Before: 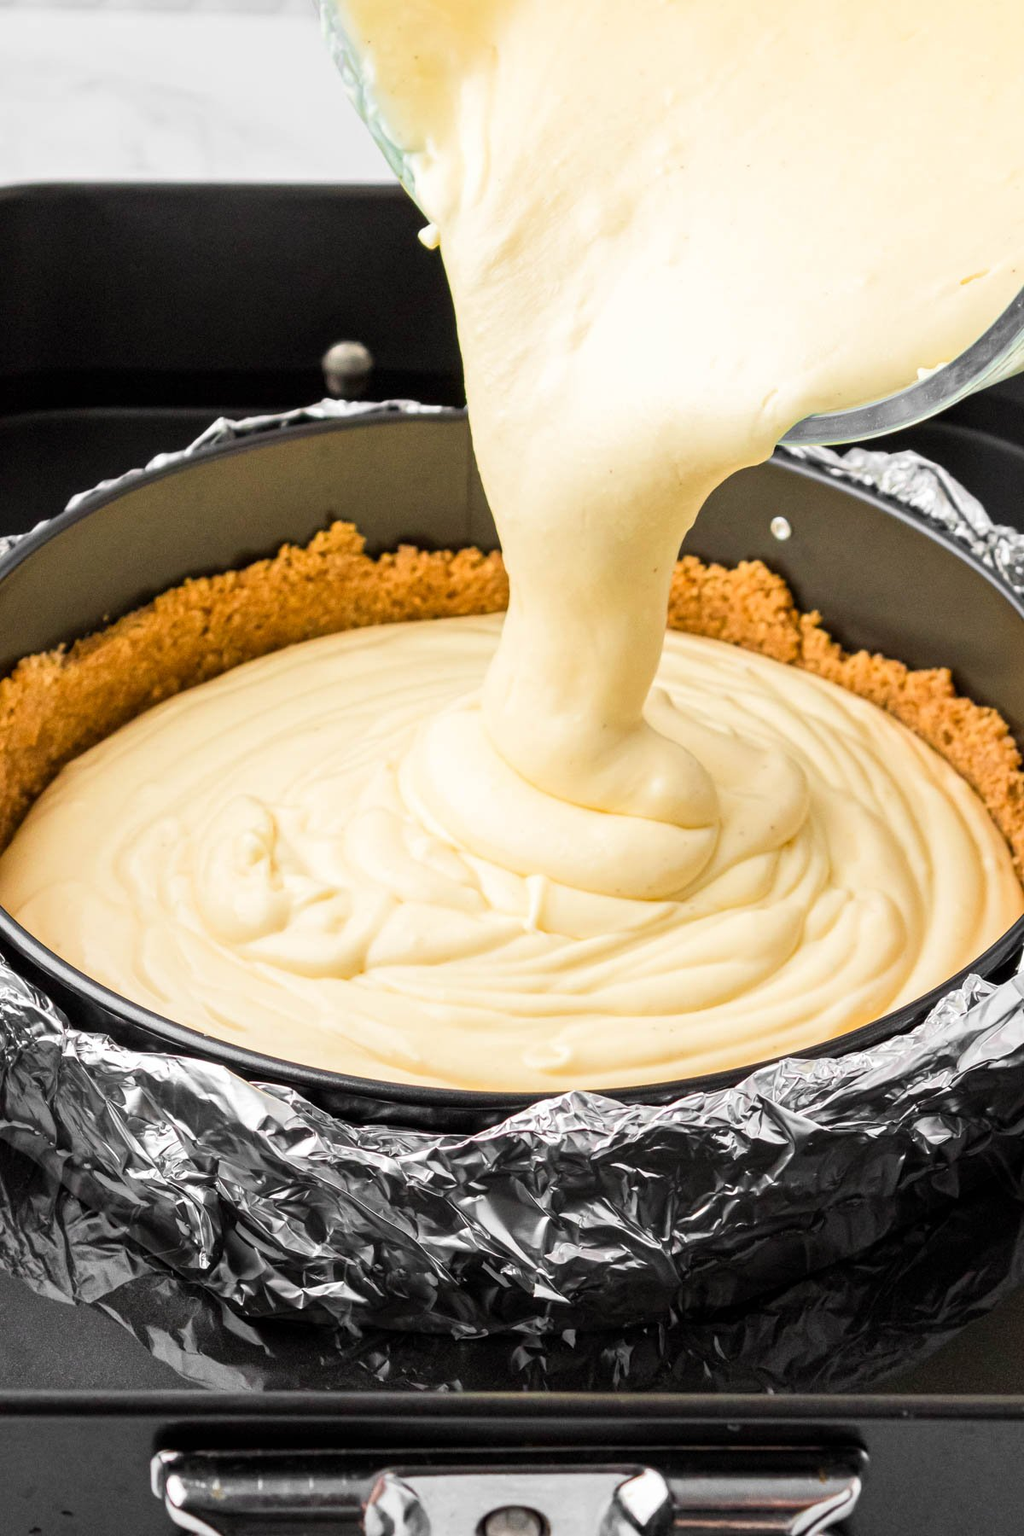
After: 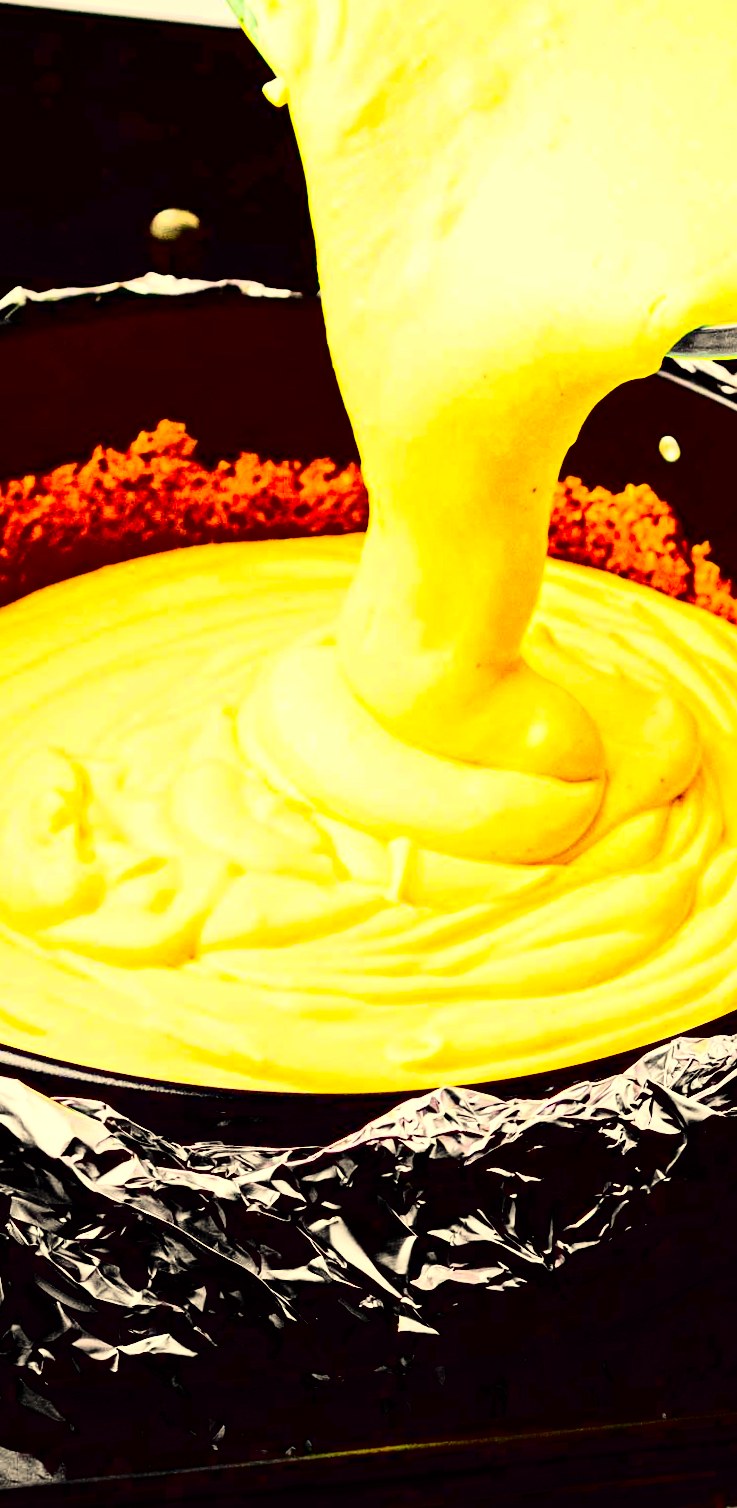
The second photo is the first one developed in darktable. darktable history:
crop and rotate: left 22.918%, top 5.629%, right 14.711%, bottom 2.247%
color balance: lift [1, 1, 0.999, 1.001], gamma [1, 1.003, 1.005, 0.995], gain [1, 0.992, 0.988, 1.012], contrast 5%, output saturation 110%
contrast brightness saturation: contrast 0.77, brightness -1, saturation 1
local contrast: mode bilateral grid, contrast 20, coarseness 19, detail 163%, midtone range 0.2
rotate and perspective: rotation -0.013°, lens shift (vertical) -0.027, lens shift (horizontal) 0.178, crop left 0.016, crop right 0.989, crop top 0.082, crop bottom 0.918
color zones: curves: ch0 [(0, 0.613) (0.01, 0.613) (0.245, 0.448) (0.498, 0.529) (0.642, 0.665) (0.879, 0.777) (0.99, 0.613)]; ch1 [(0, 0) (0.143, 0) (0.286, 0) (0.429, 0) (0.571, 0) (0.714, 0) (0.857, 0)], mix -121.96%
color correction: highlights a* 2.72, highlights b* 22.8
